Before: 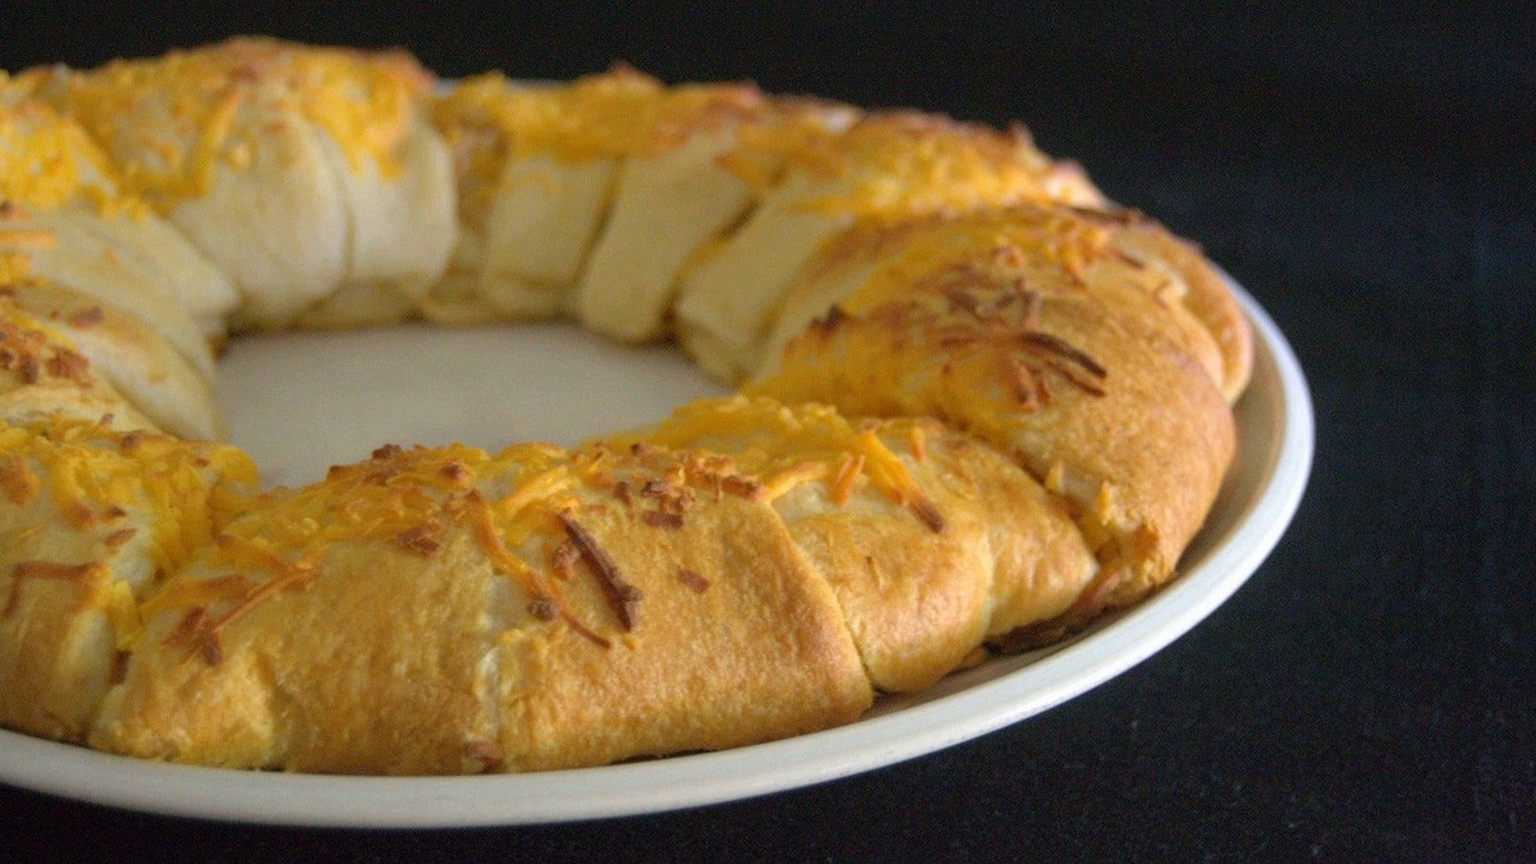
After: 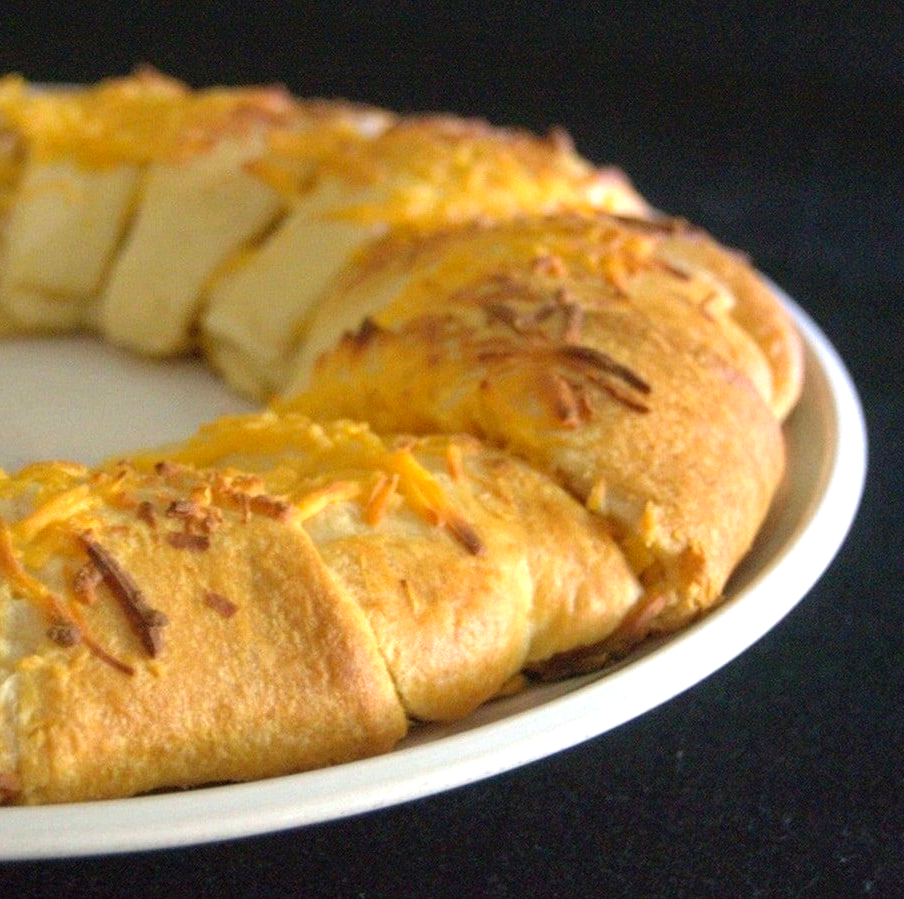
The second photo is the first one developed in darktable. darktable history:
levels: levels [0, 0.43, 0.859]
crop: left 31.427%, top 0.013%, right 12.021%
